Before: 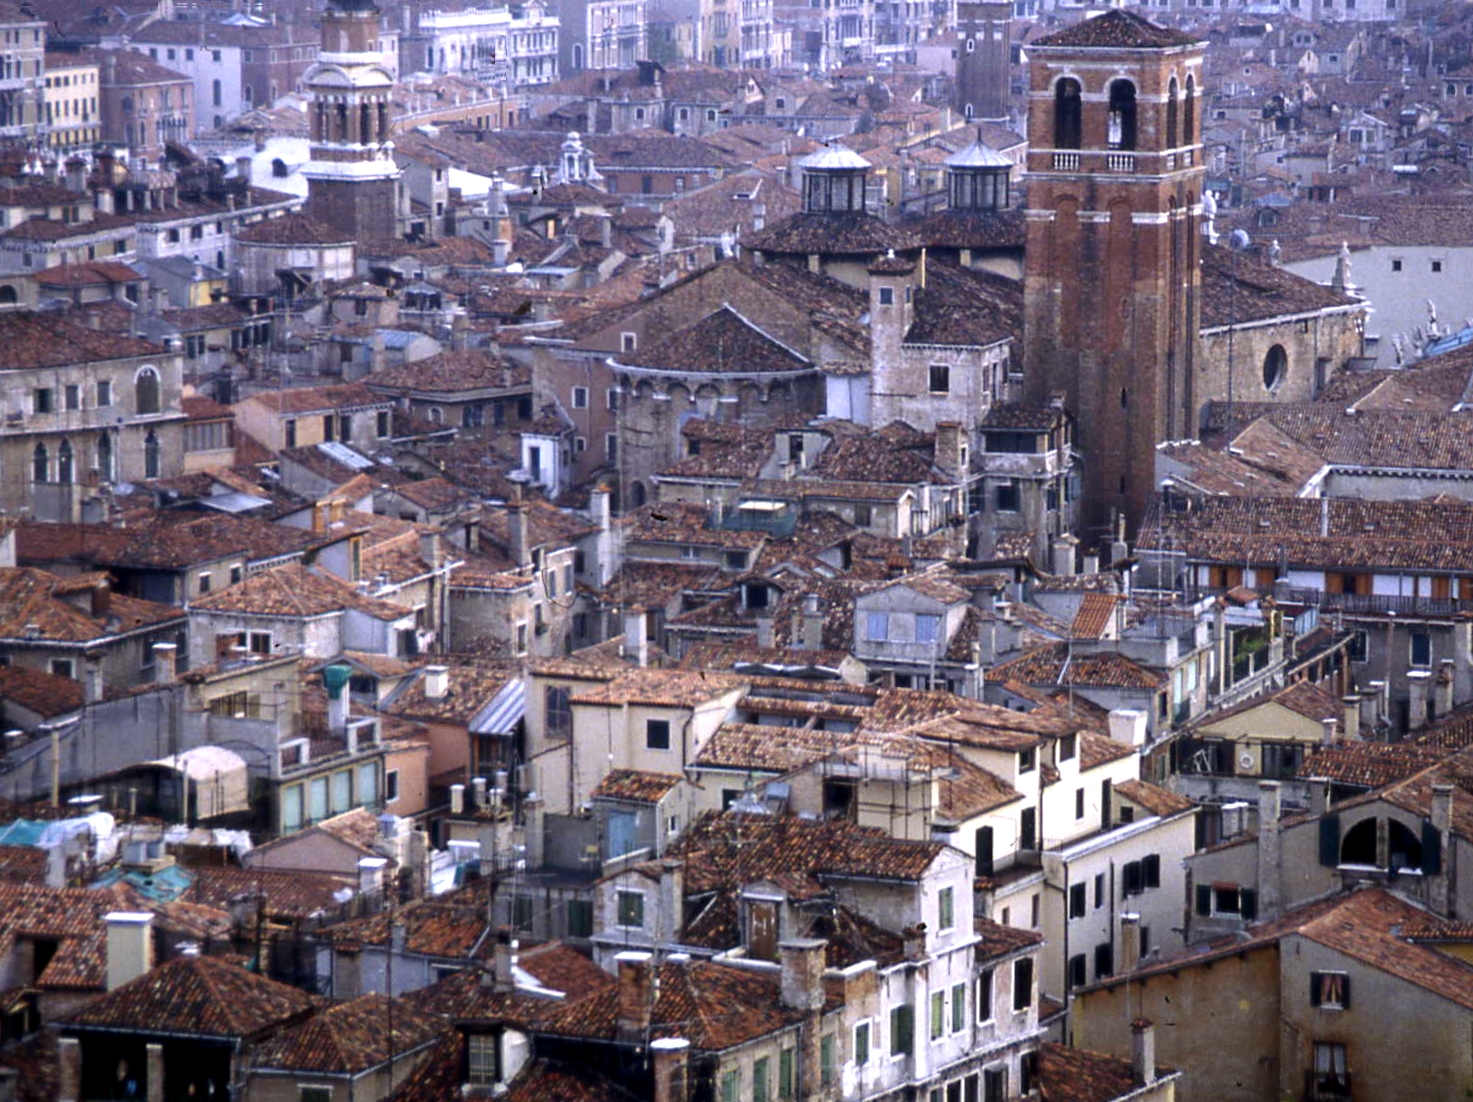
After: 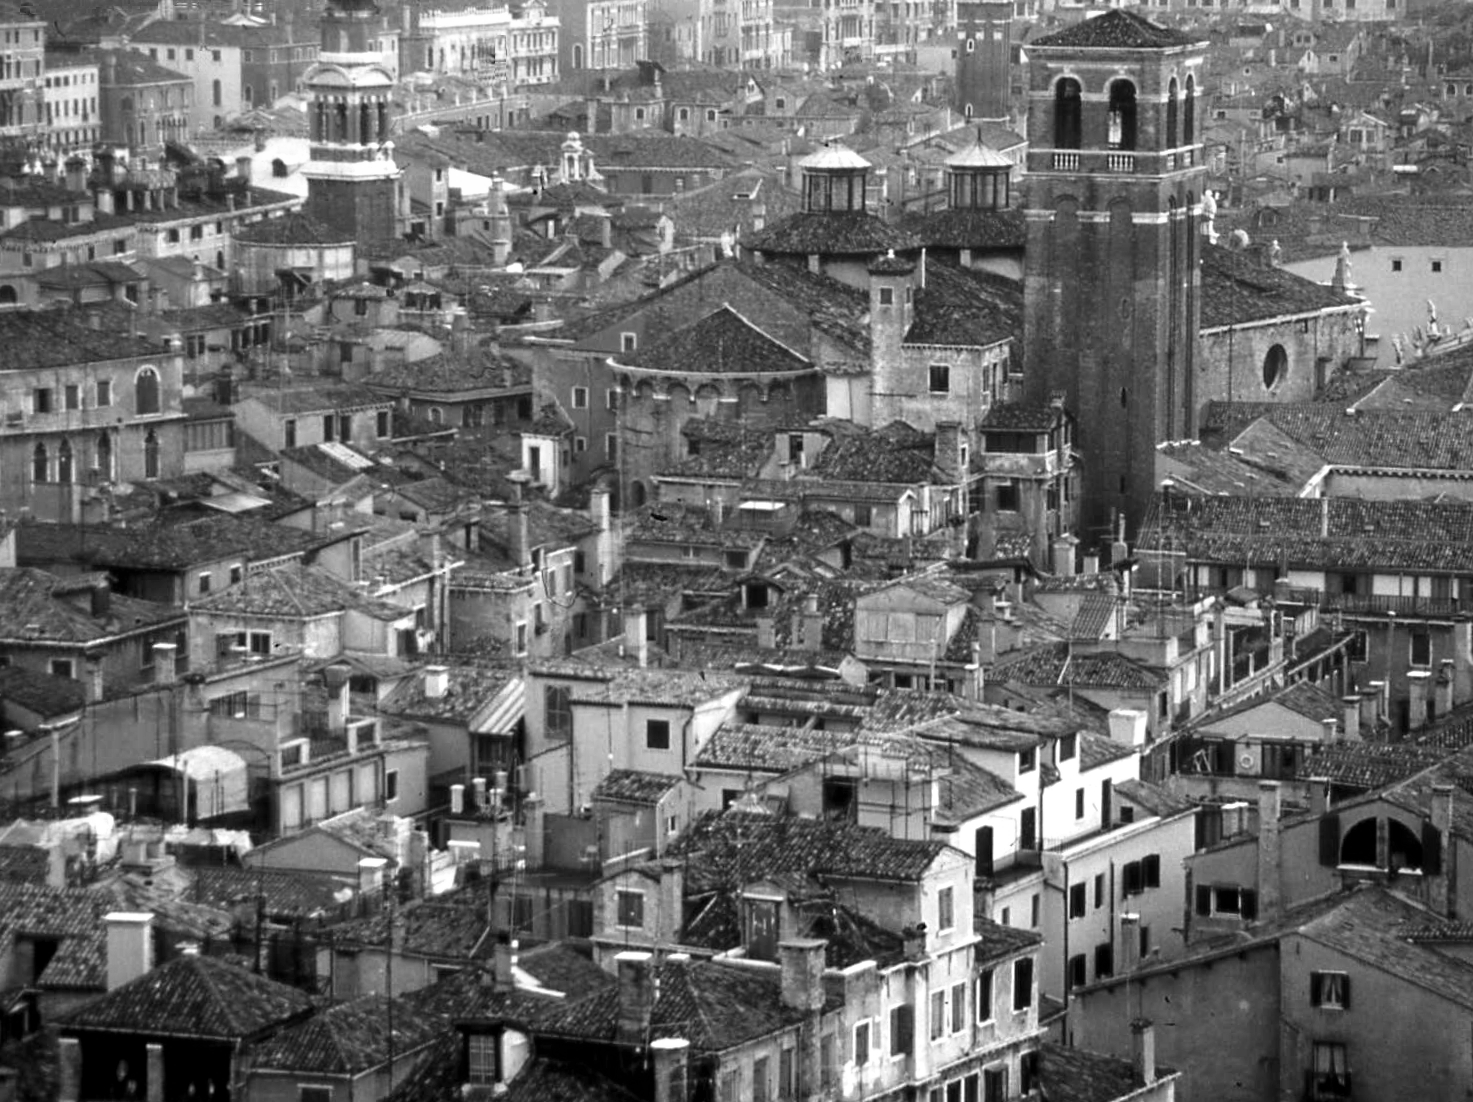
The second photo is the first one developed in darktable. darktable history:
color zones: curves: ch0 [(0, 0.485) (0.178, 0.476) (0.261, 0.623) (0.411, 0.403) (0.708, 0.603) (0.934, 0.412)]; ch1 [(0.003, 0.485) (0.149, 0.496) (0.229, 0.584) (0.326, 0.551) (0.484, 0.262) (0.757, 0.643)]
monochrome: on, module defaults
